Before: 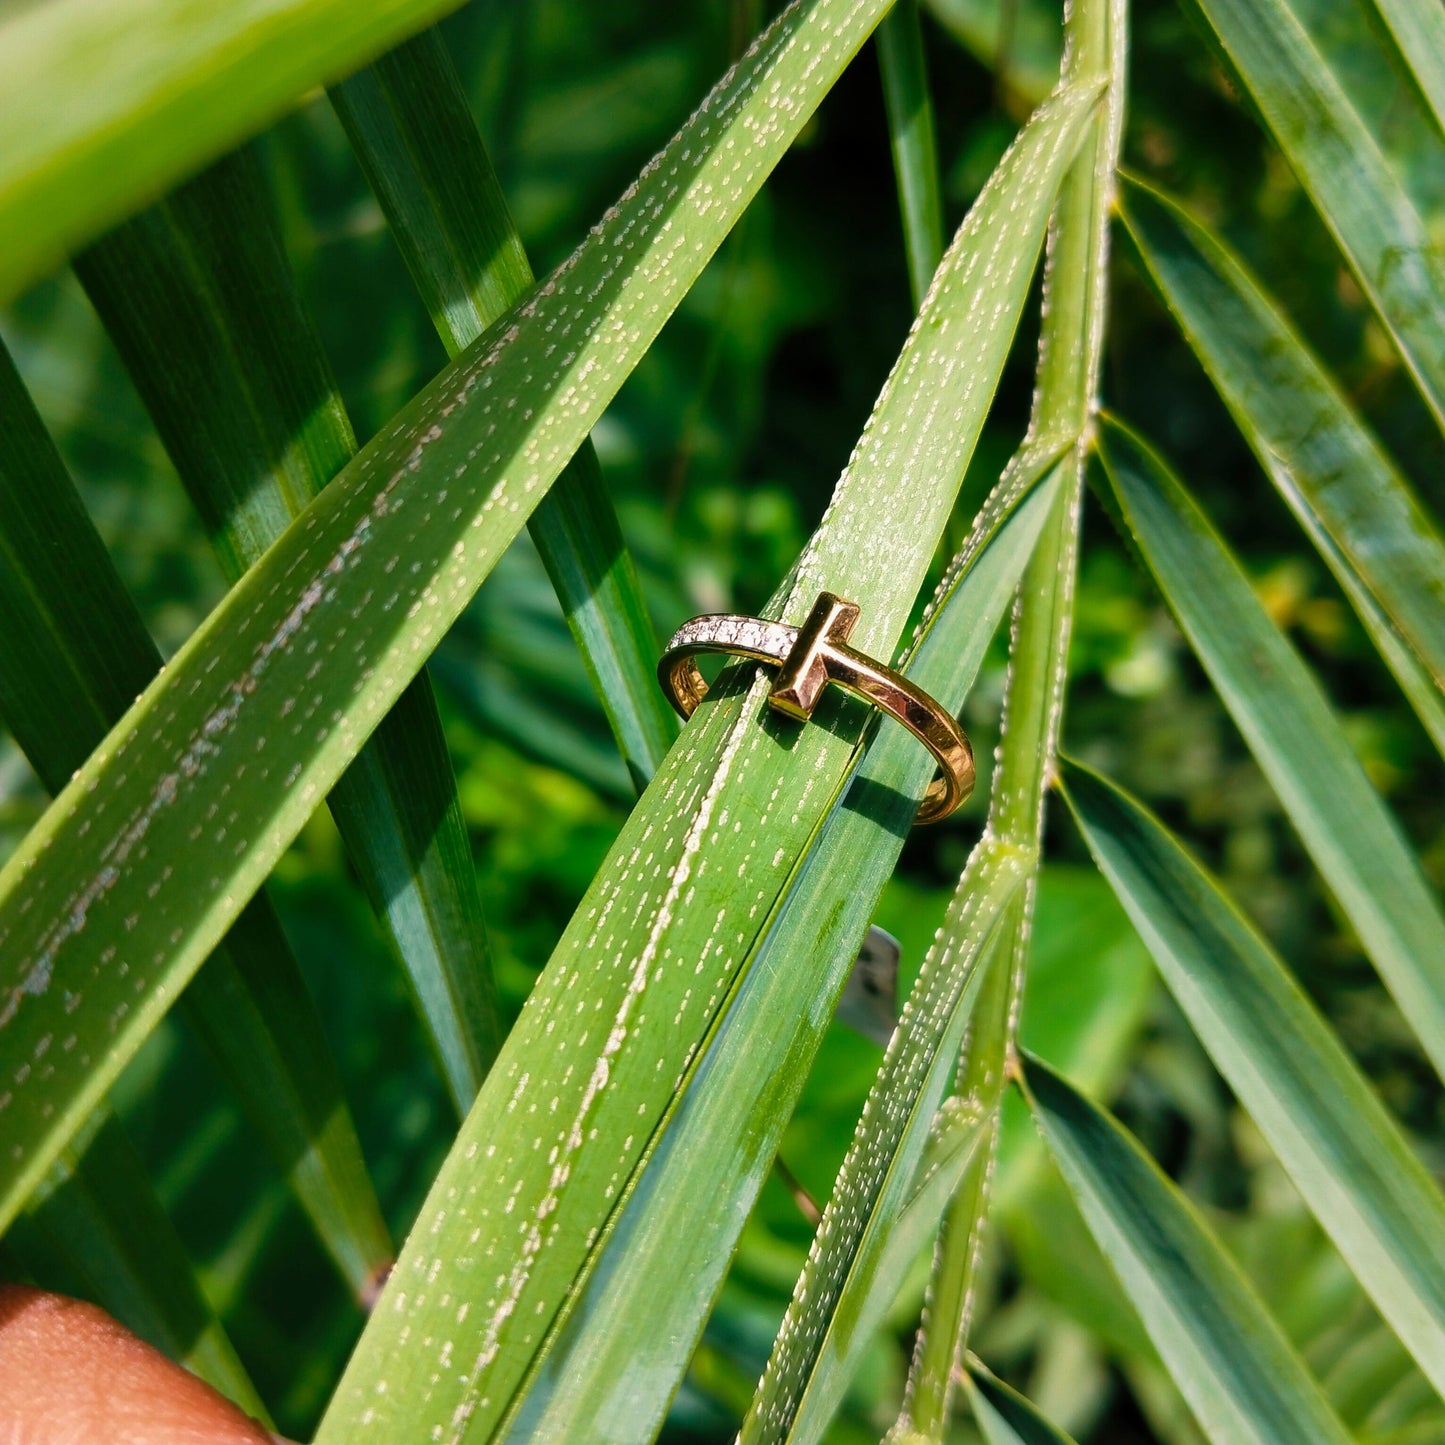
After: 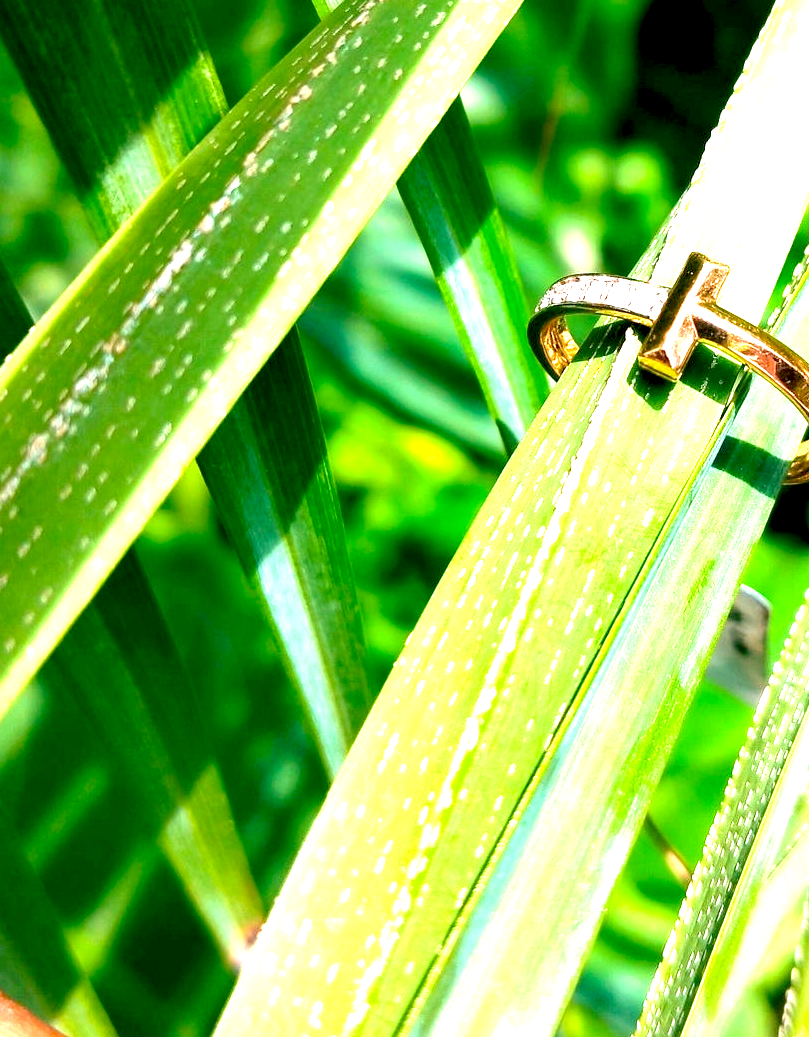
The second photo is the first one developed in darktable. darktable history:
exposure: black level correction 0.006, exposure 2.074 EV, compensate highlight preservation false
crop: left 9.034%, top 23.544%, right 34.914%, bottom 4.687%
